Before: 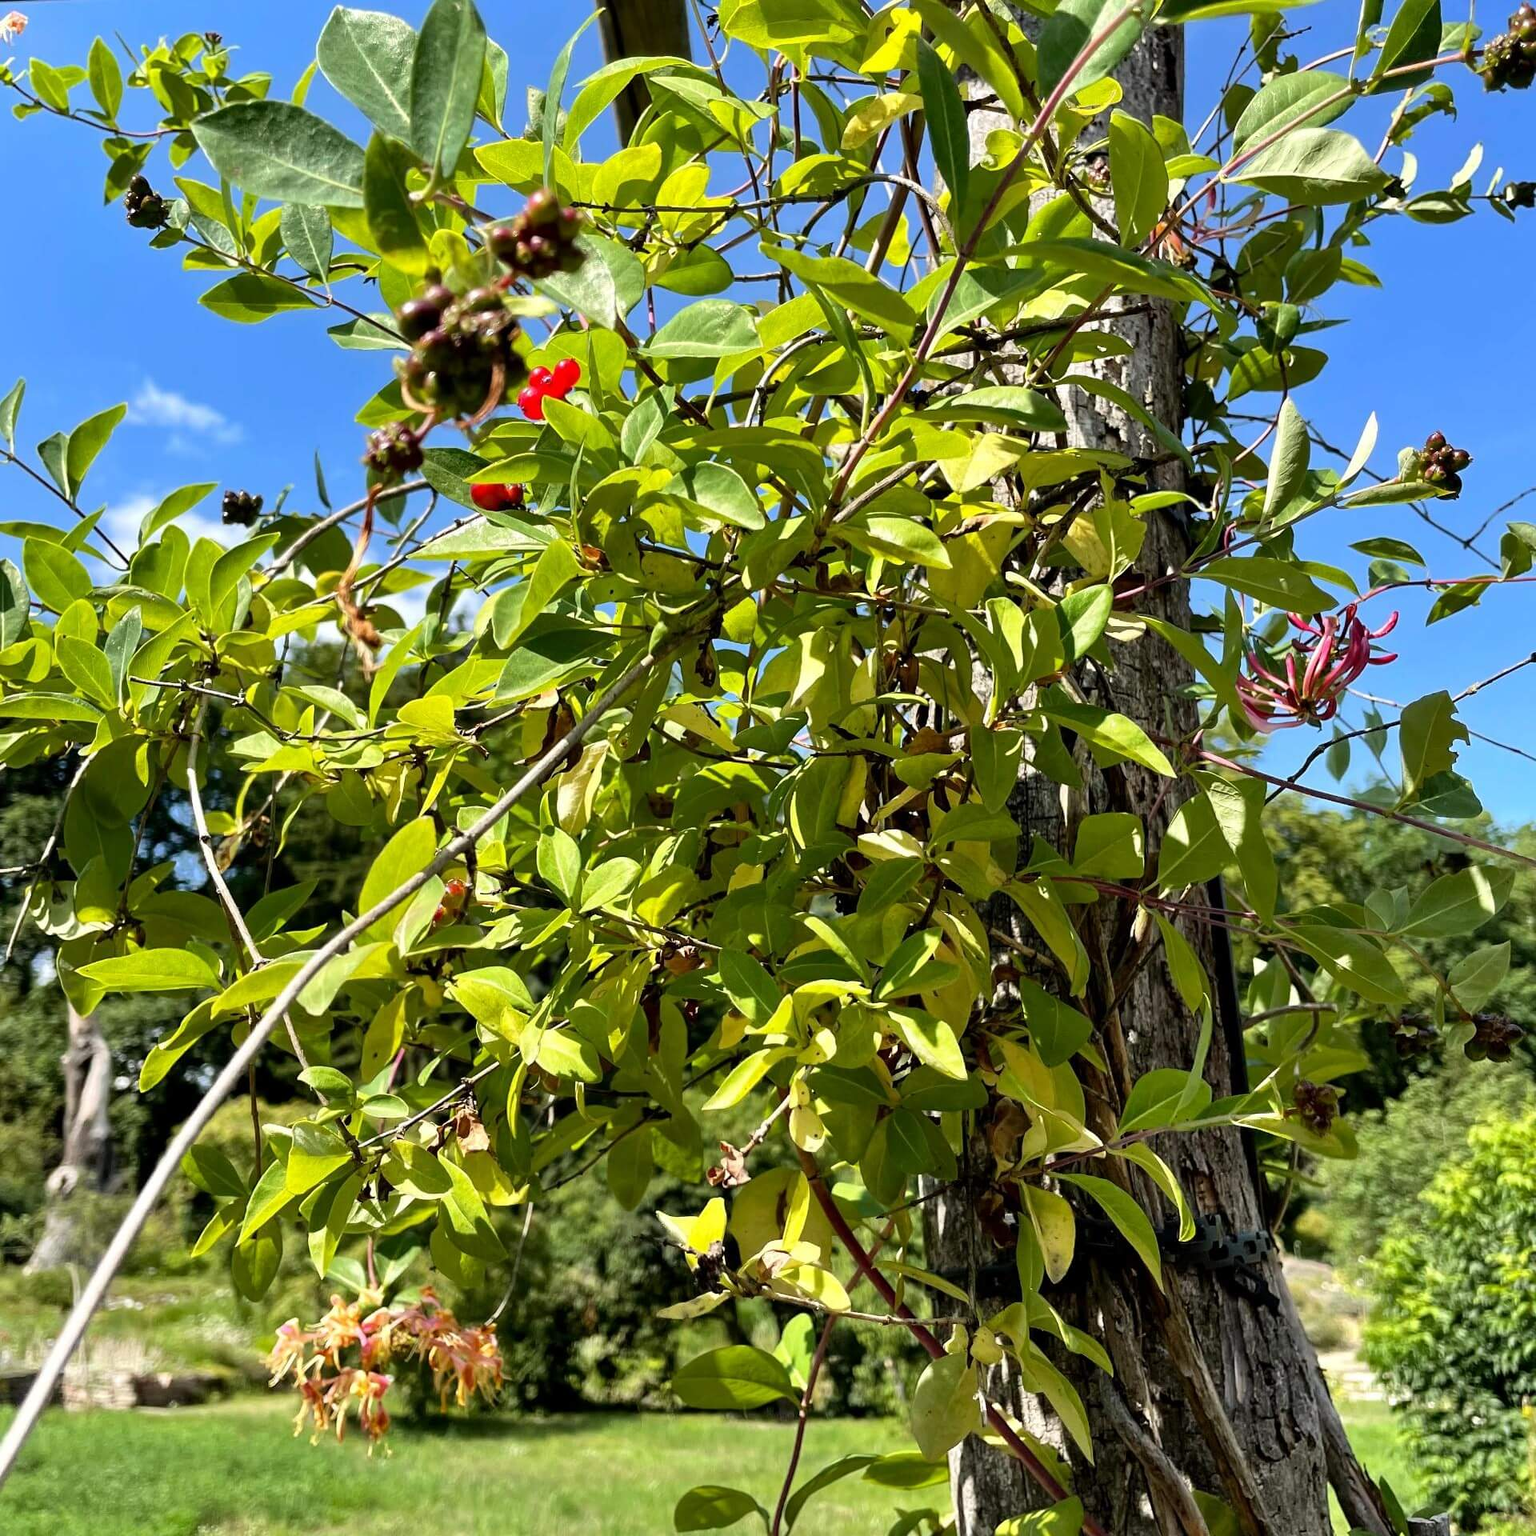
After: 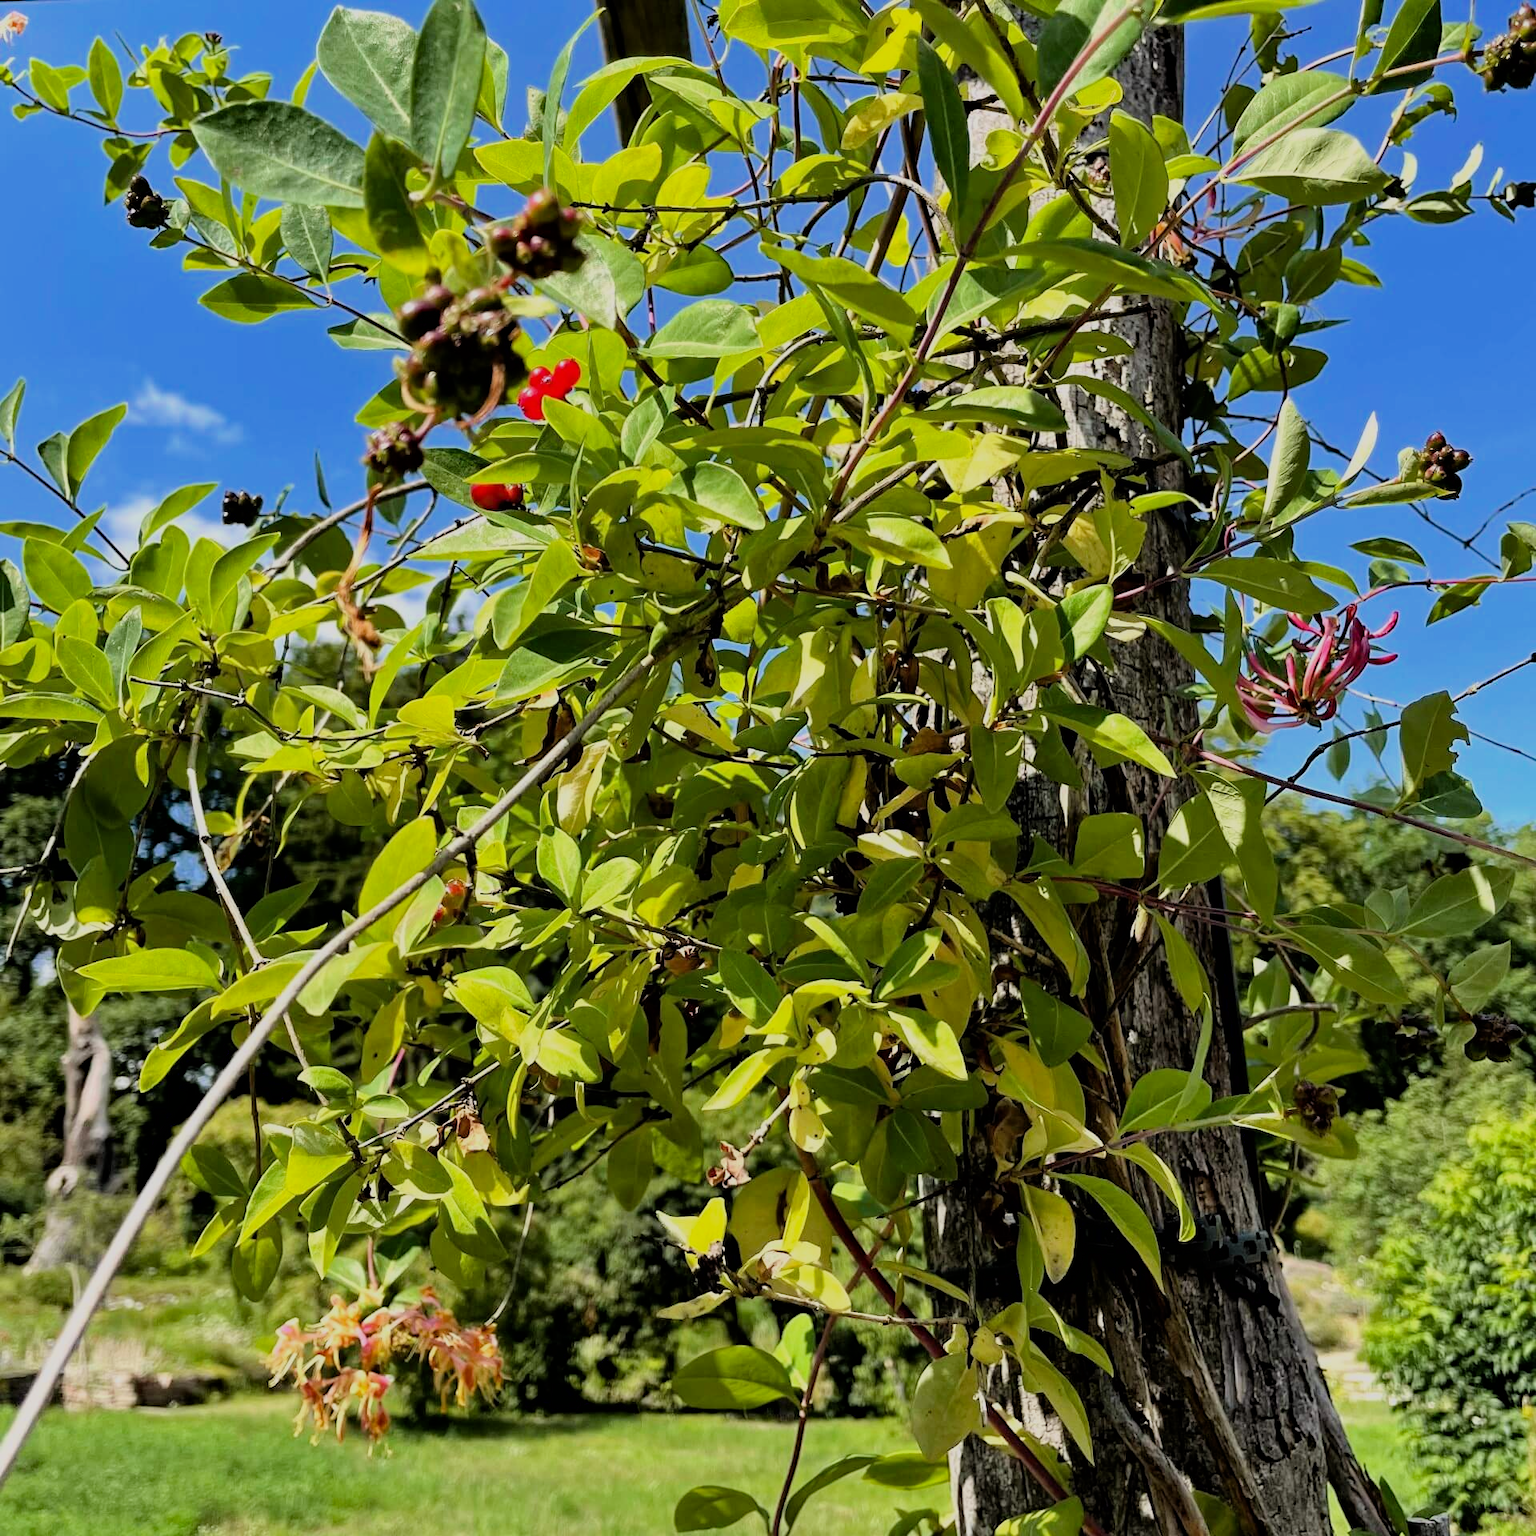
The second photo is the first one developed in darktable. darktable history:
filmic rgb: black relative exposure -7.65 EV, white relative exposure 4.56 EV, hardness 3.61, color science v6 (2022), enable highlight reconstruction true
haze removal: compatibility mode true, adaptive false
